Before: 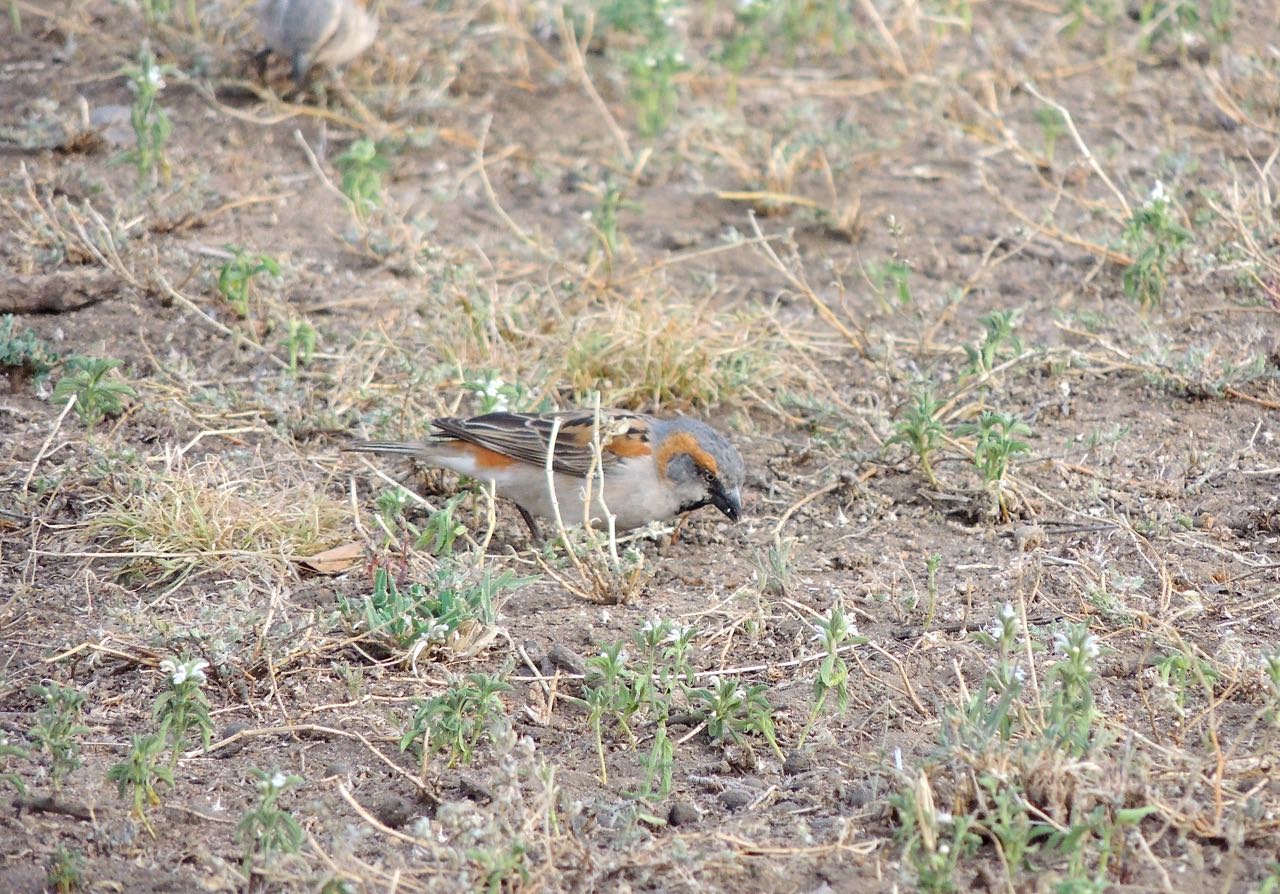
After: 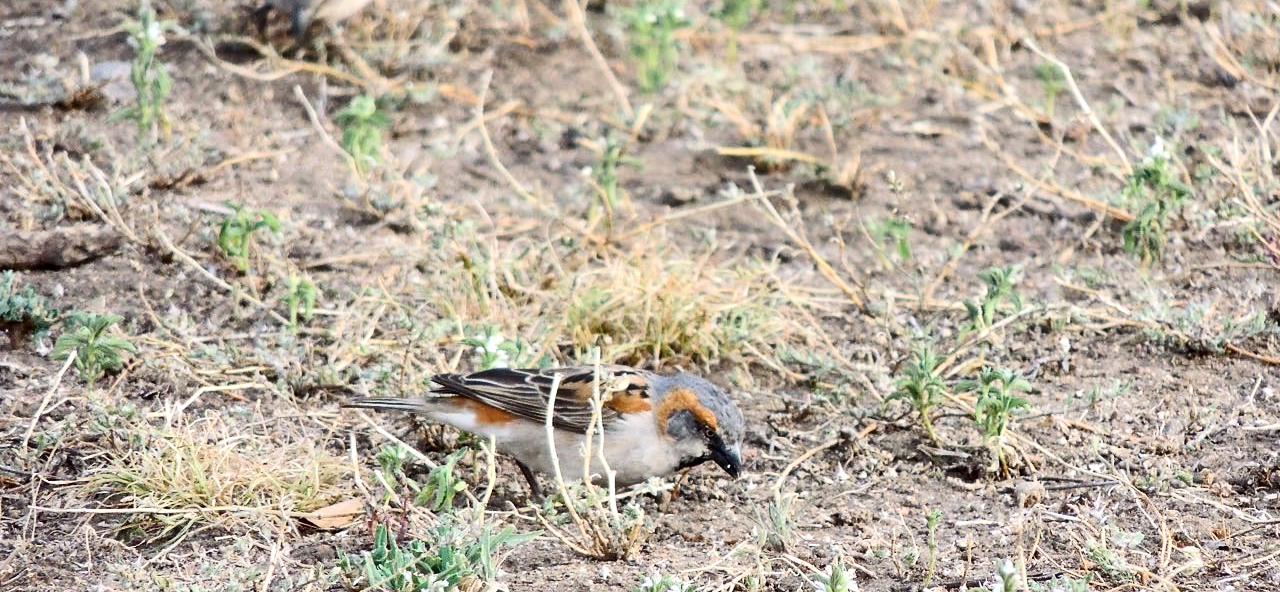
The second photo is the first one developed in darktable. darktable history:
shadows and highlights: low approximation 0.01, soften with gaussian
contrast brightness saturation: contrast 0.275
exposure: black level correction 0.007, exposure 0.103 EV, compensate highlight preservation false
crop and rotate: top 4.928%, bottom 28.8%
